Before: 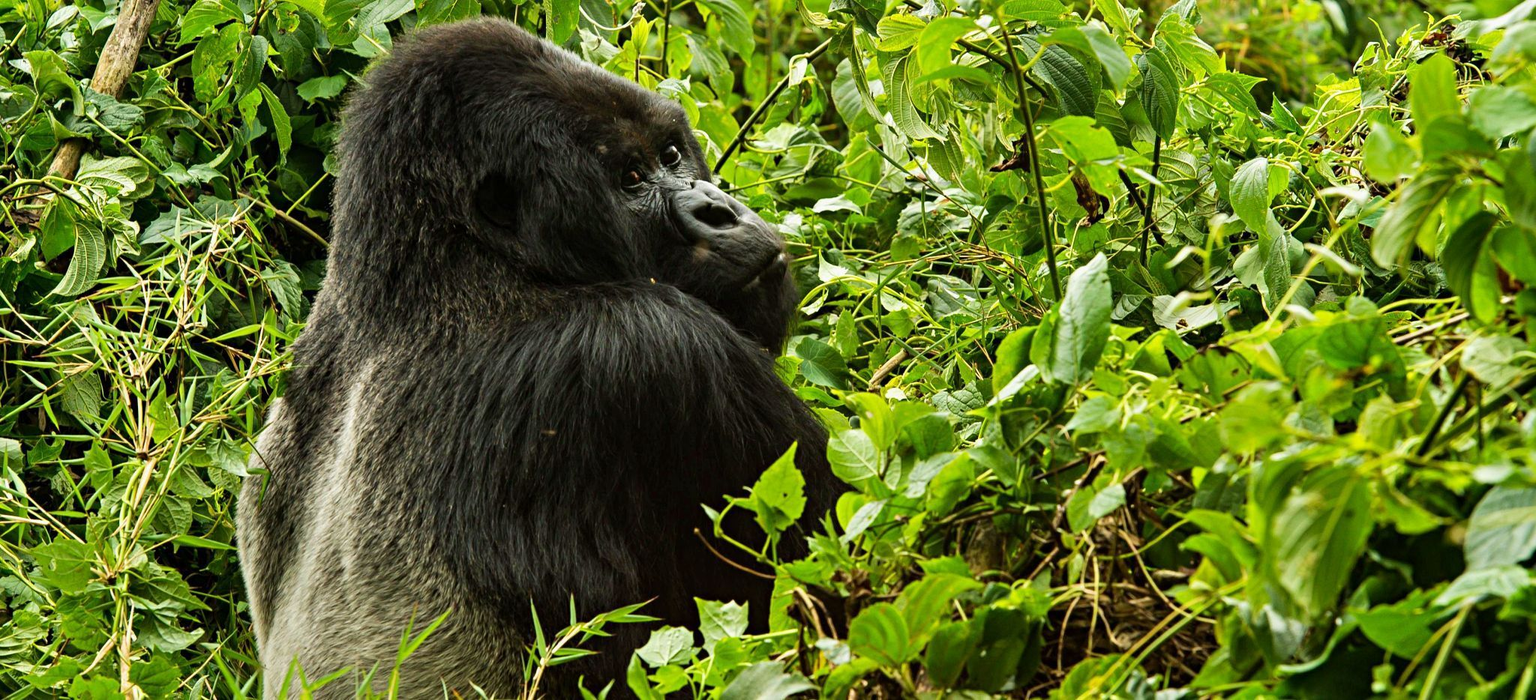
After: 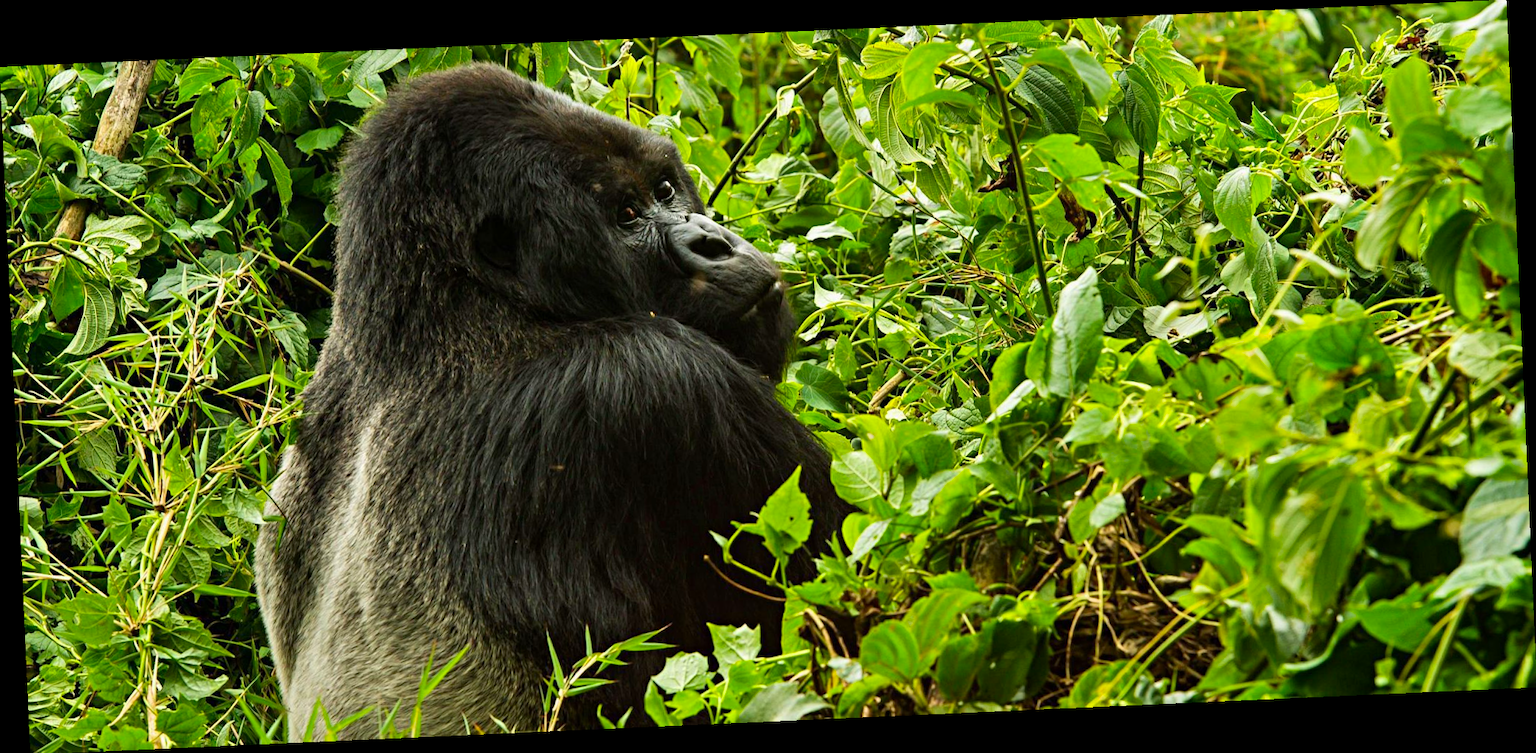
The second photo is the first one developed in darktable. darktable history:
contrast brightness saturation: contrast 0.04, saturation 0.16
rotate and perspective: rotation -2.56°, automatic cropping off
